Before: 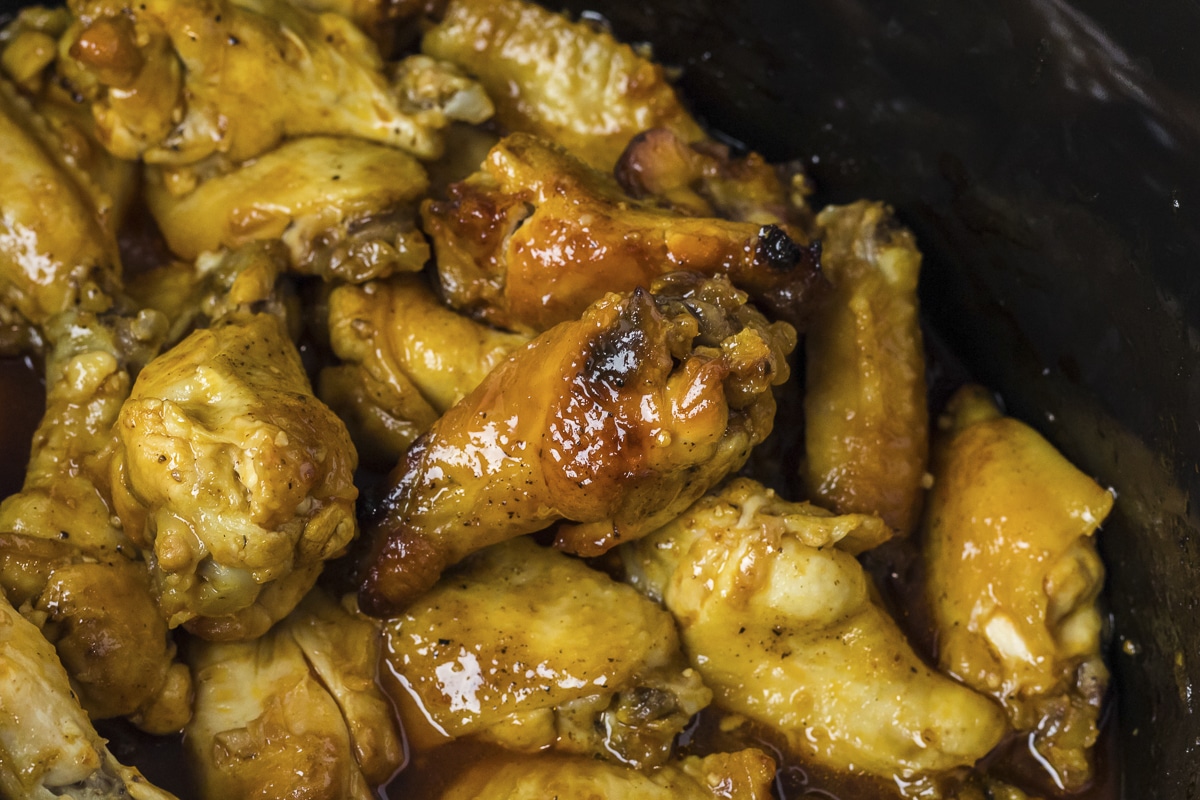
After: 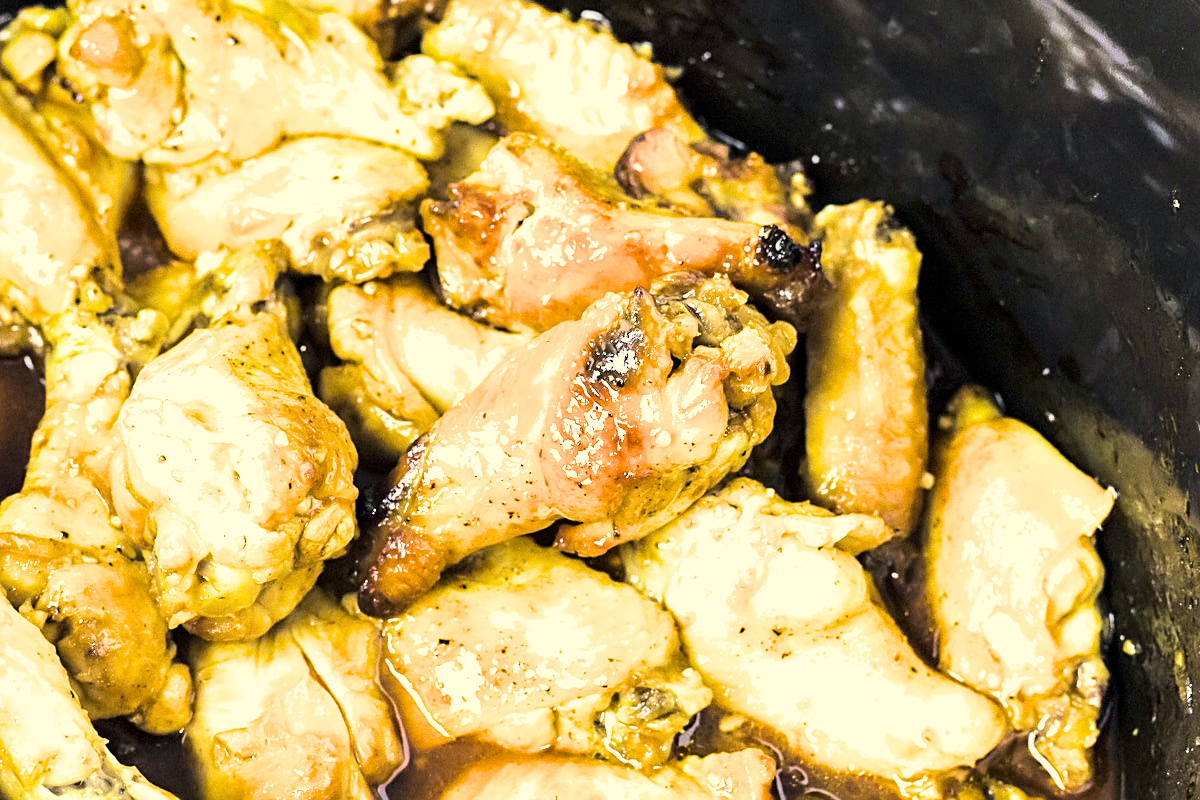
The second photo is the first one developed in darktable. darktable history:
sharpen: radius 2.529, amount 0.323
exposure: black level correction 0.001, exposure 2.607 EV, compensate exposure bias true, compensate highlight preservation false
white balance: red 0.926, green 1.003, blue 1.133
color correction: highlights a* 1.39, highlights b* 17.83
tone equalizer: -8 EV -1.08 EV, -7 EV -1.01 EV, -6 EV -0.867 EV, -5 EV -0.578 EV, -3 EV 0.578 EV, -2 EV 0.867 EV, -1 EV 1.01 EV, +0 EV 1.08 EV, edges refinement/feathering 500, mask exposure compensation -1.57 EV, preserve details no
filmic rgb: black relative exposure -7.65 EV, white relative exposure 4.56 EV, hardness 3.61, color science v6 (2022)
